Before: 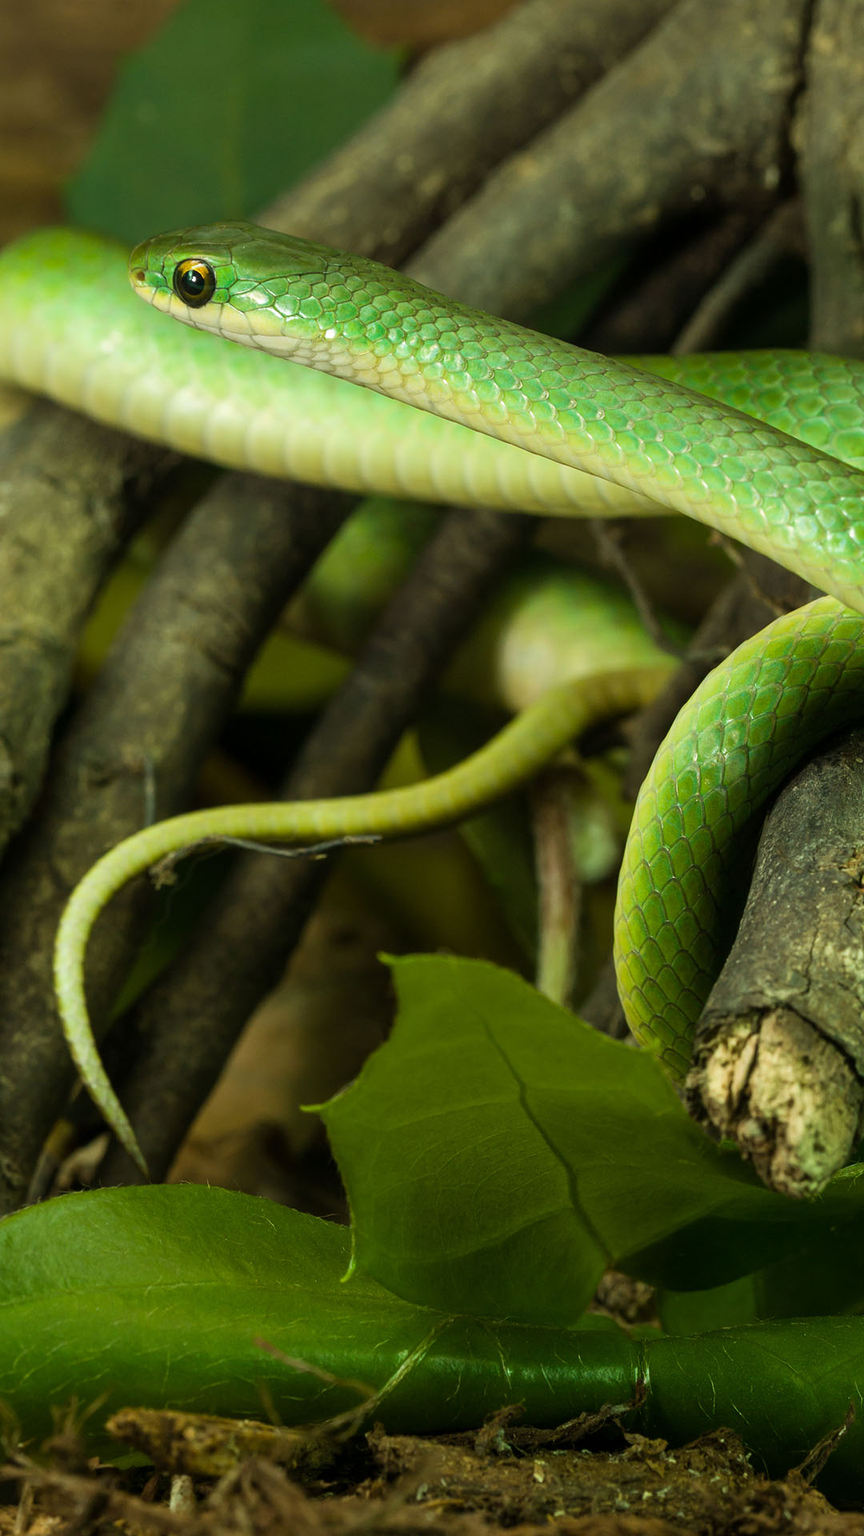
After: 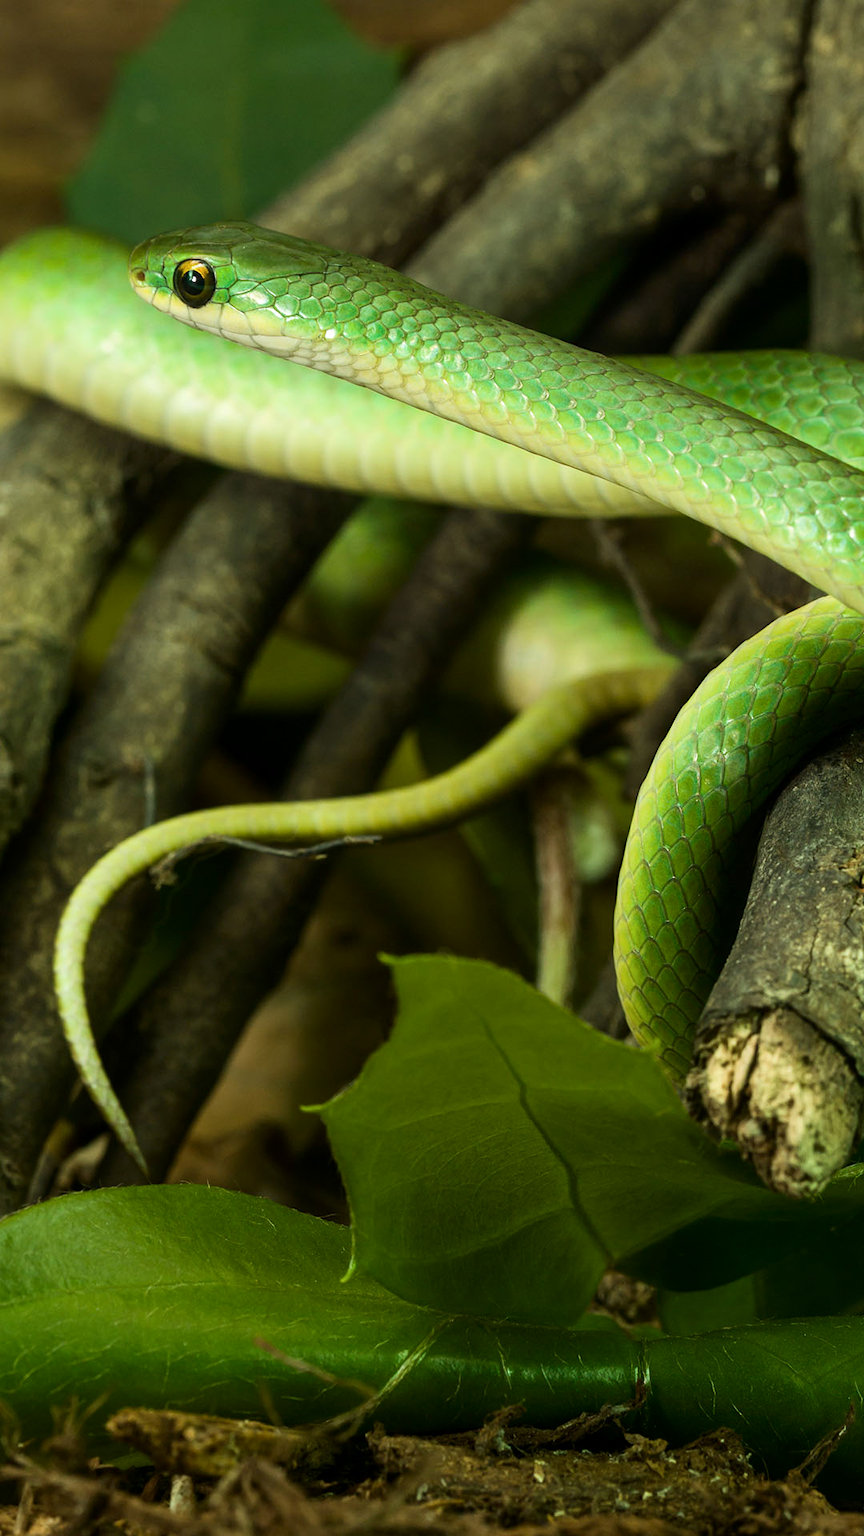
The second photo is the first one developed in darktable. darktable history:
tone curve: curves: ch0 [(0, 0) (0.08, 0.06) (0.17, 0.14) (0.5, 0.5) (0.83, 0.86) (0.92, 0.94) (1, 1)], color space Lab, independent channels, preserve colors none
local contrast: mode bilateral grid, contrast 14, coarseness 37, detail 105%, midtone range 0.2
